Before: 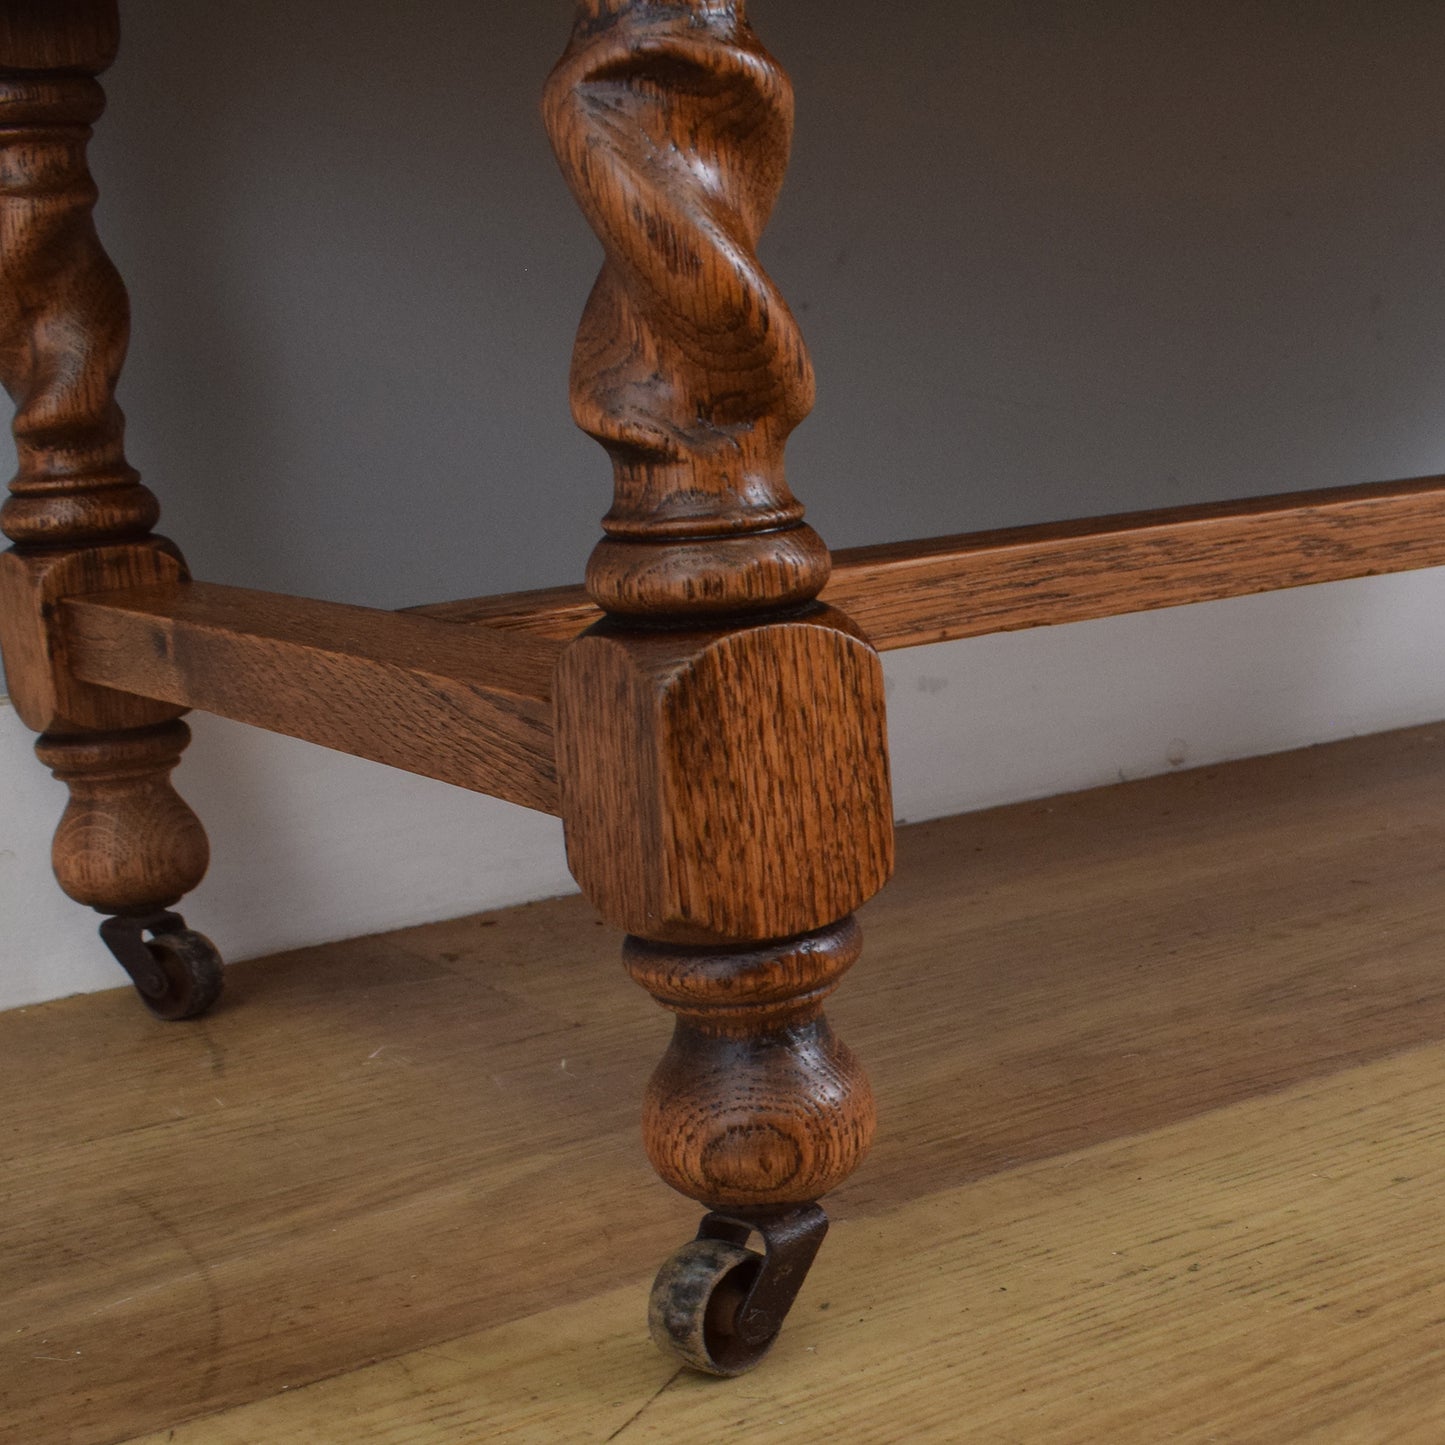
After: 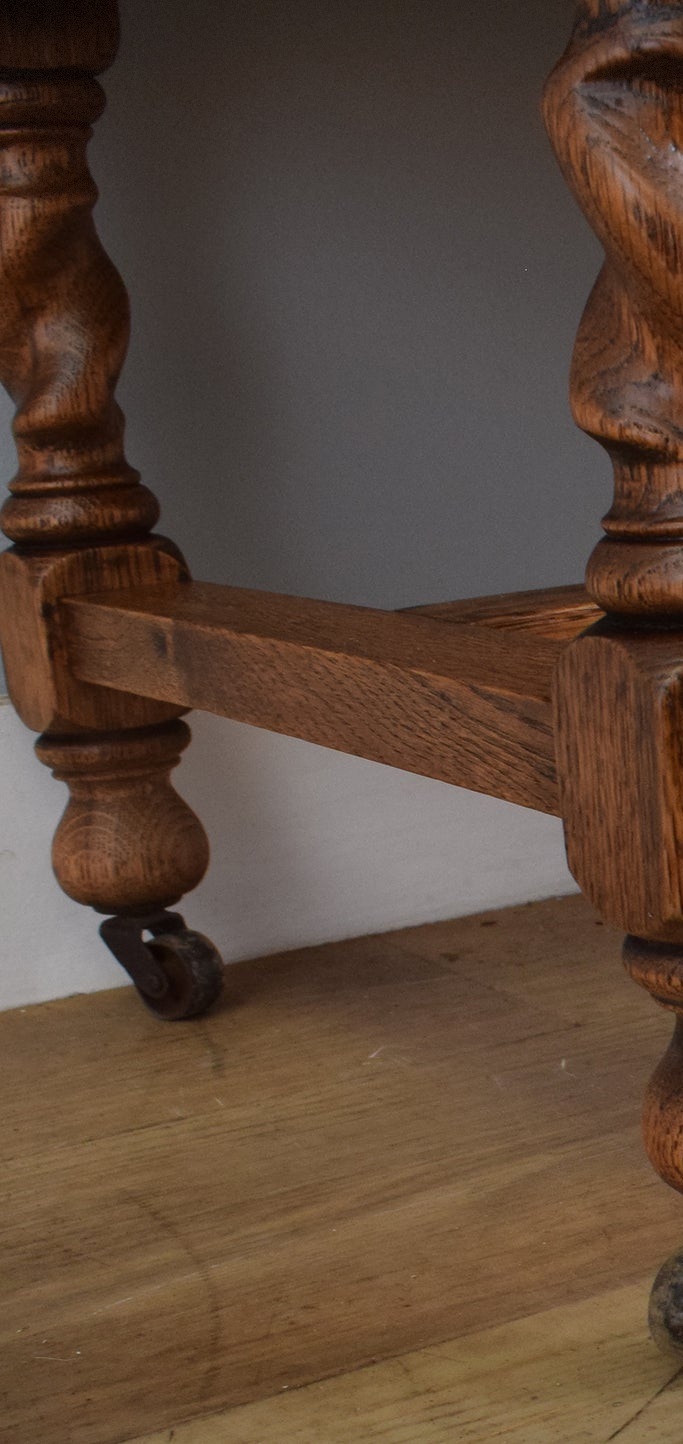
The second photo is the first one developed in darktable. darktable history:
vignetting: brightness -0.42, saturation -0.191, dithering 8-bit output, unbound false
crop and rotate: left 0.057%, right 52.608%
